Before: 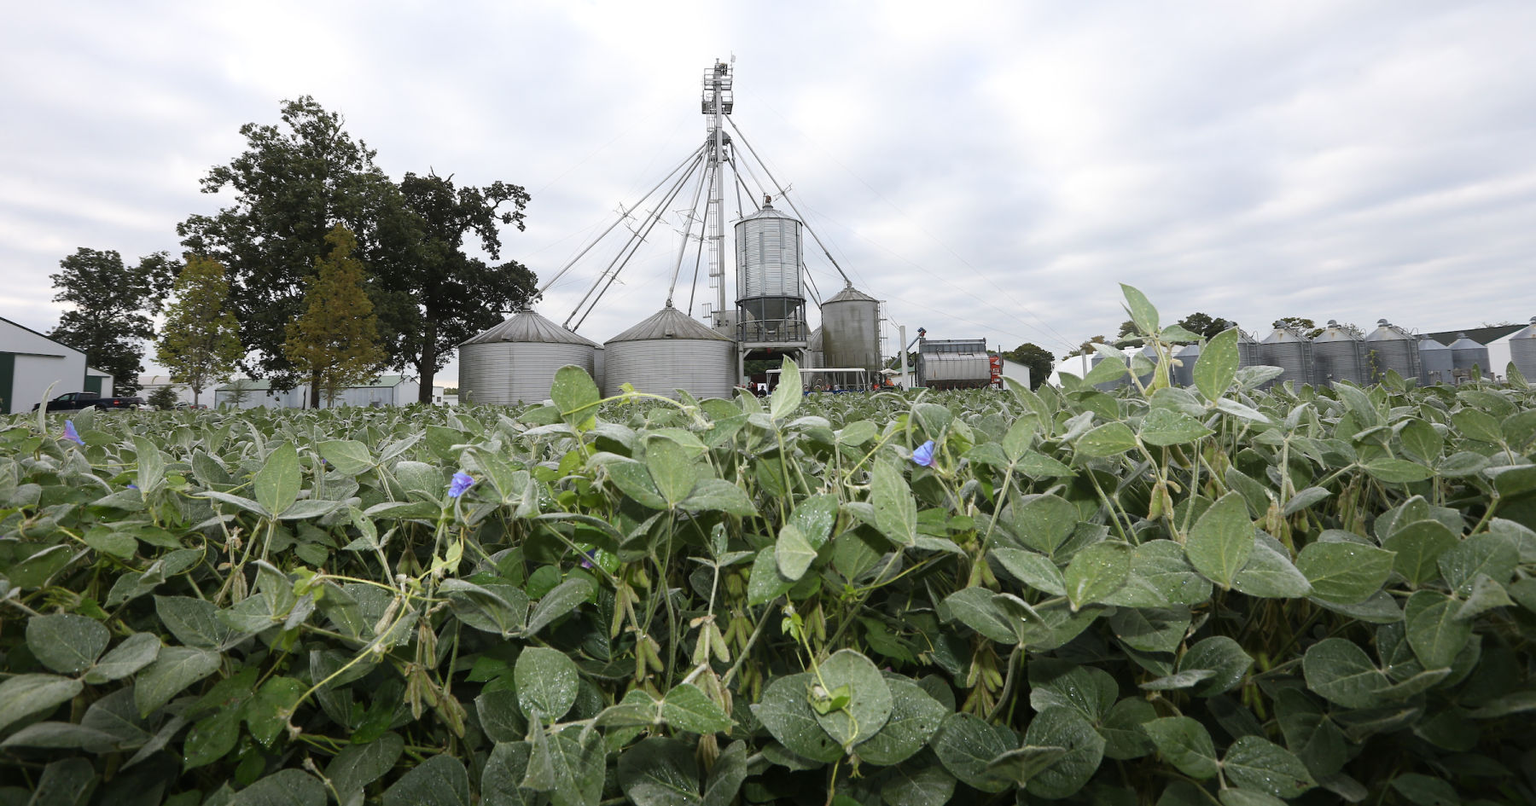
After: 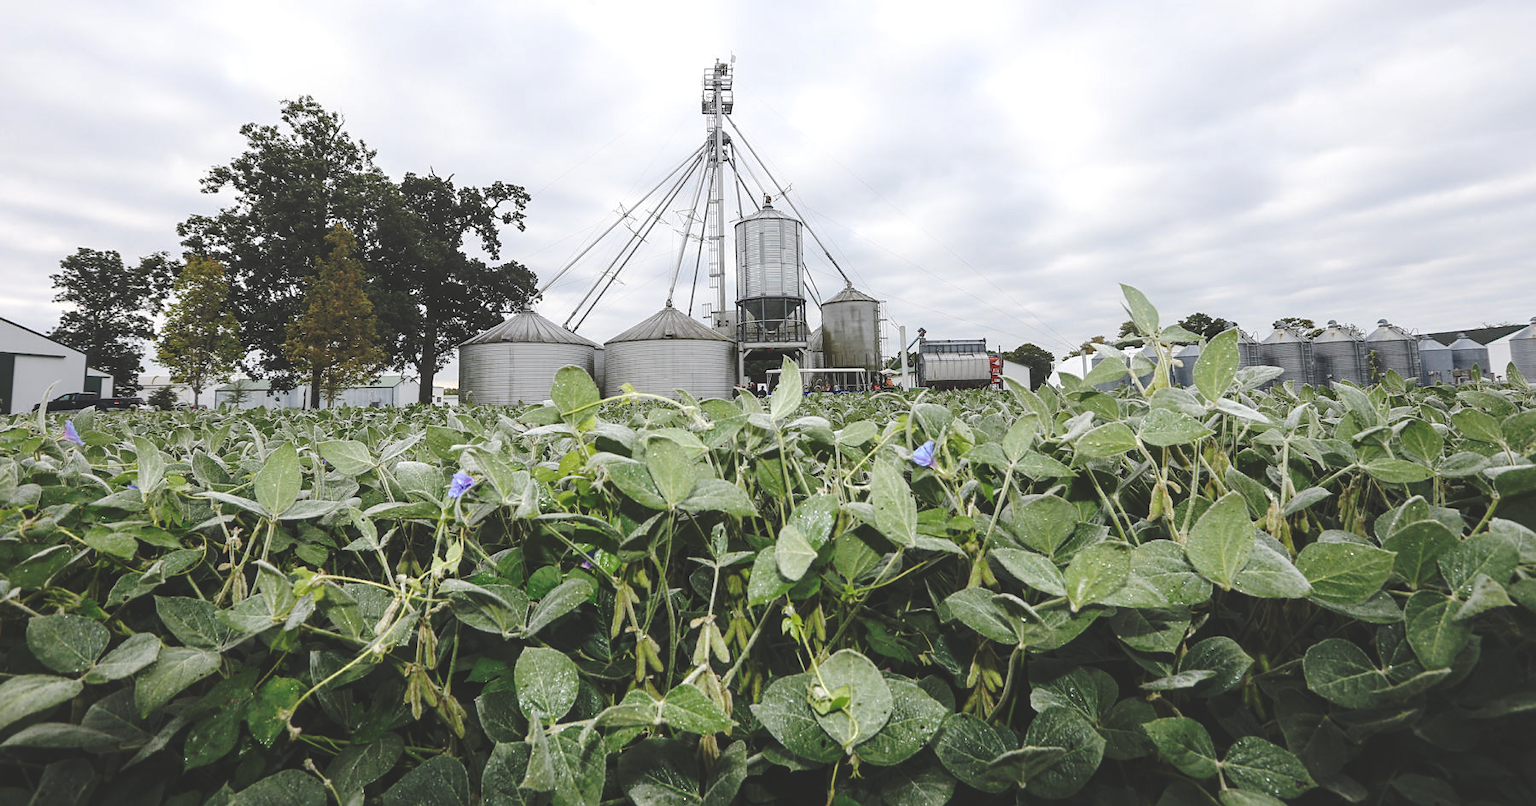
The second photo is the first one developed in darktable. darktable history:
base curve: curves: ch0 [(0, 0.024) (0.055, 0.065) (0.121, 0.166) (0.236, 0.319) (0.693, 0.726) (1, 1)], preserve colors none
sharpen: amount 0.2
local contrast: detail 130%
